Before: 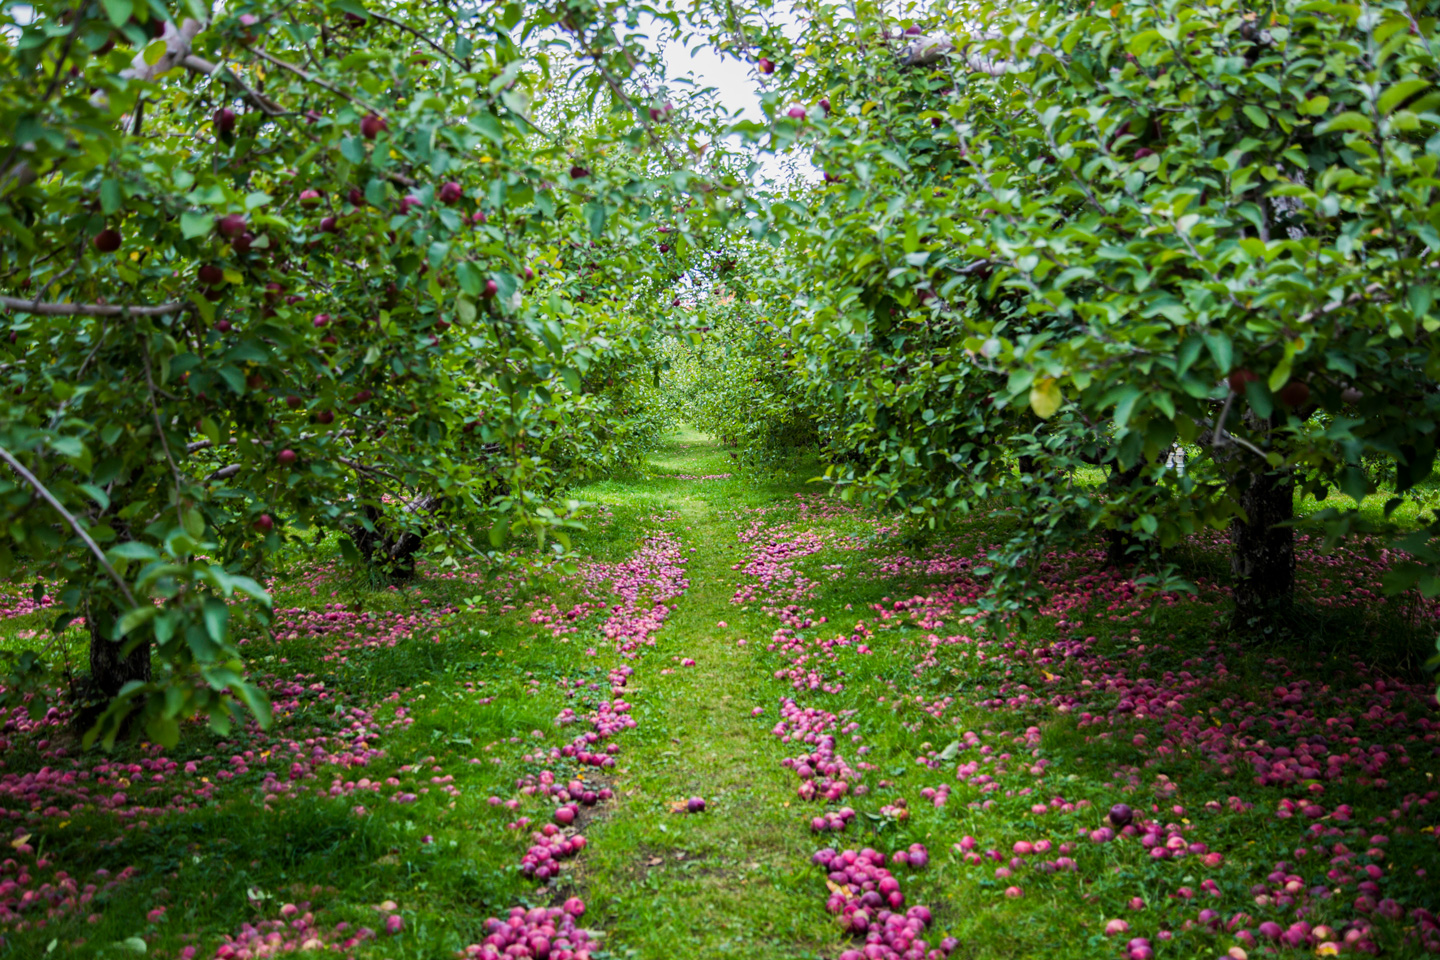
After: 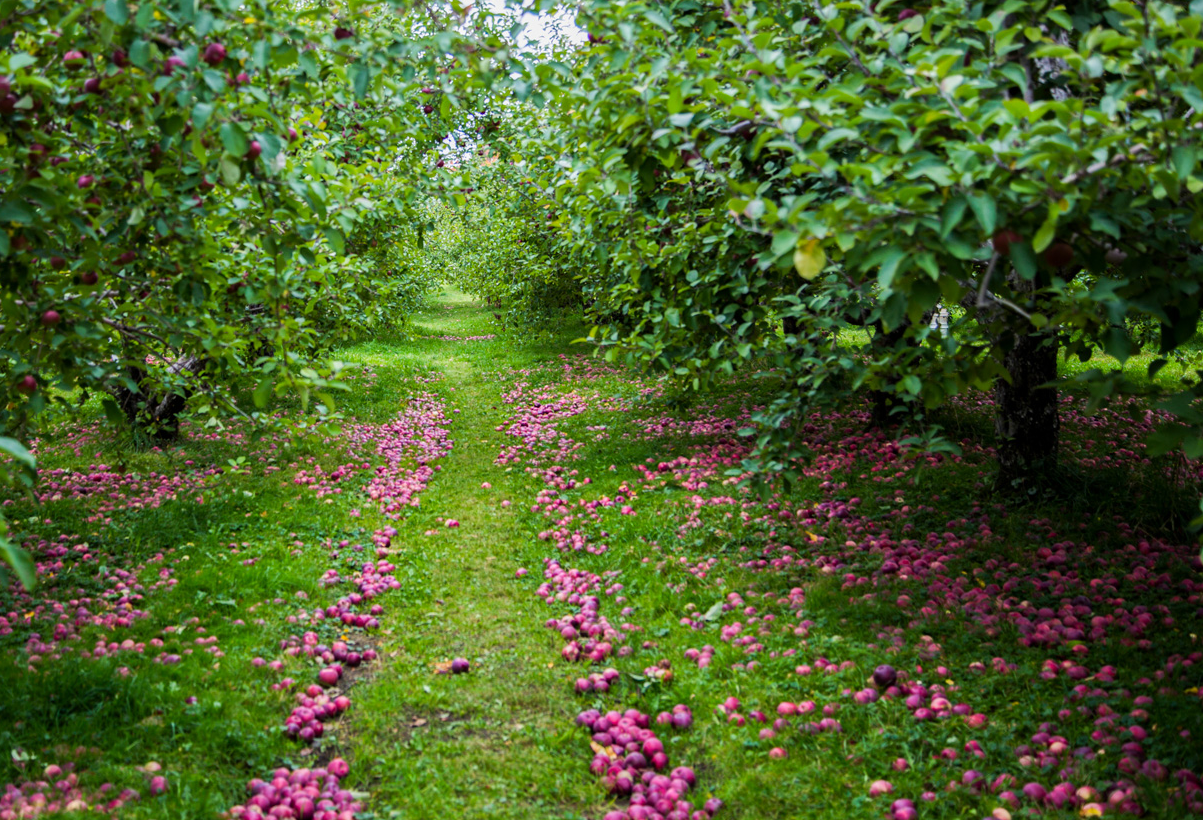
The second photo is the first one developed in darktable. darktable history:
crop: left 16.445%, top 14.502%
